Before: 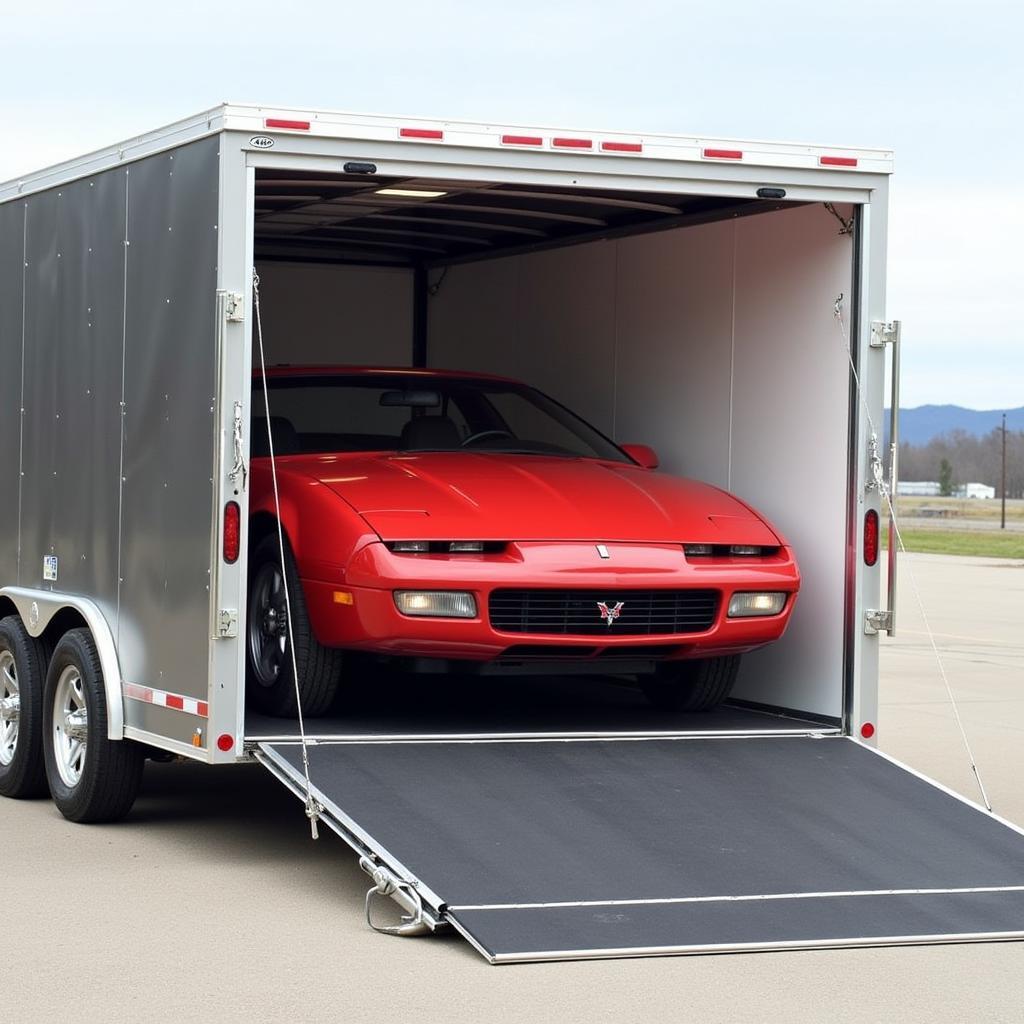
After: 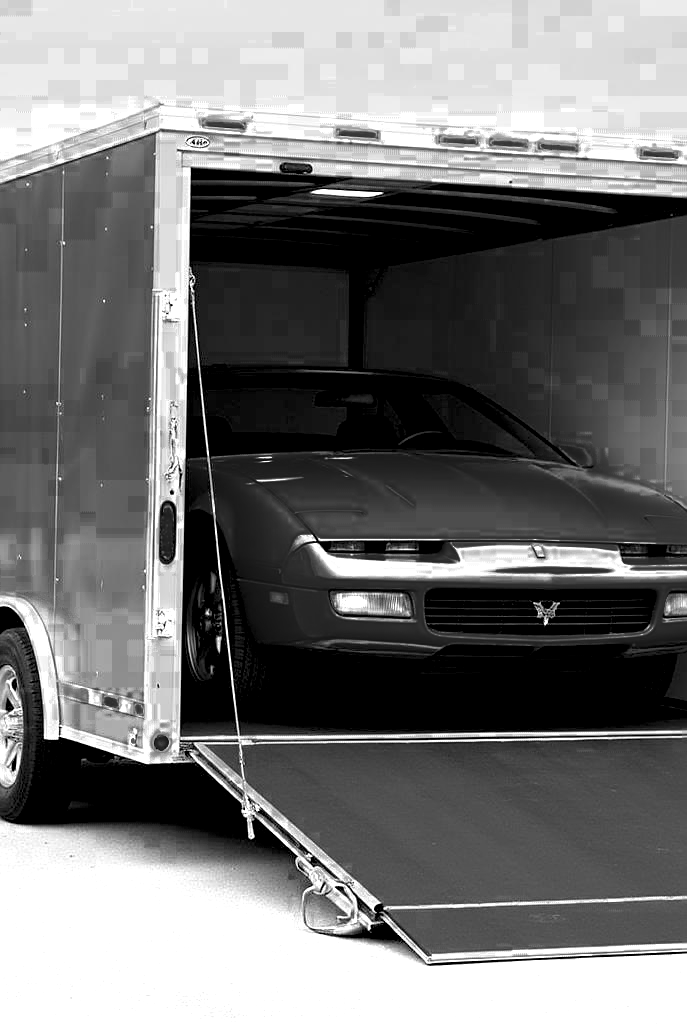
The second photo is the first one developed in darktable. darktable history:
exposure: black level correction 0.011, exposure 1.08 EV, compensate exposure bias true, compensate highlight preservation false
crop and rotate: left 6.333%, right 26.51%
color correction: highlights a* -39.33, highlights b* -39.31, shadows a* -39.99, shadows b* -39.75, saturation -2.95
color zones: curves: ch0 [(0.002, 0.589) (0.107, 0.484) (0.146, 0.249) (0.217, 0.352) (0.309, 0.525) (0.39, 0.404) (0.455, 0.169) (0.597, 0.055) (0.724, 0.212) (0.775, 0.691) (0.869, 0.571) (1, 0.587)]; ch1 [(0, 0) (0.143, 0) (0.286, 0) (0.429, 0) (0.571, 0) (0.714, 0) (0.857, 0)]
sharpen: on, module defaults
